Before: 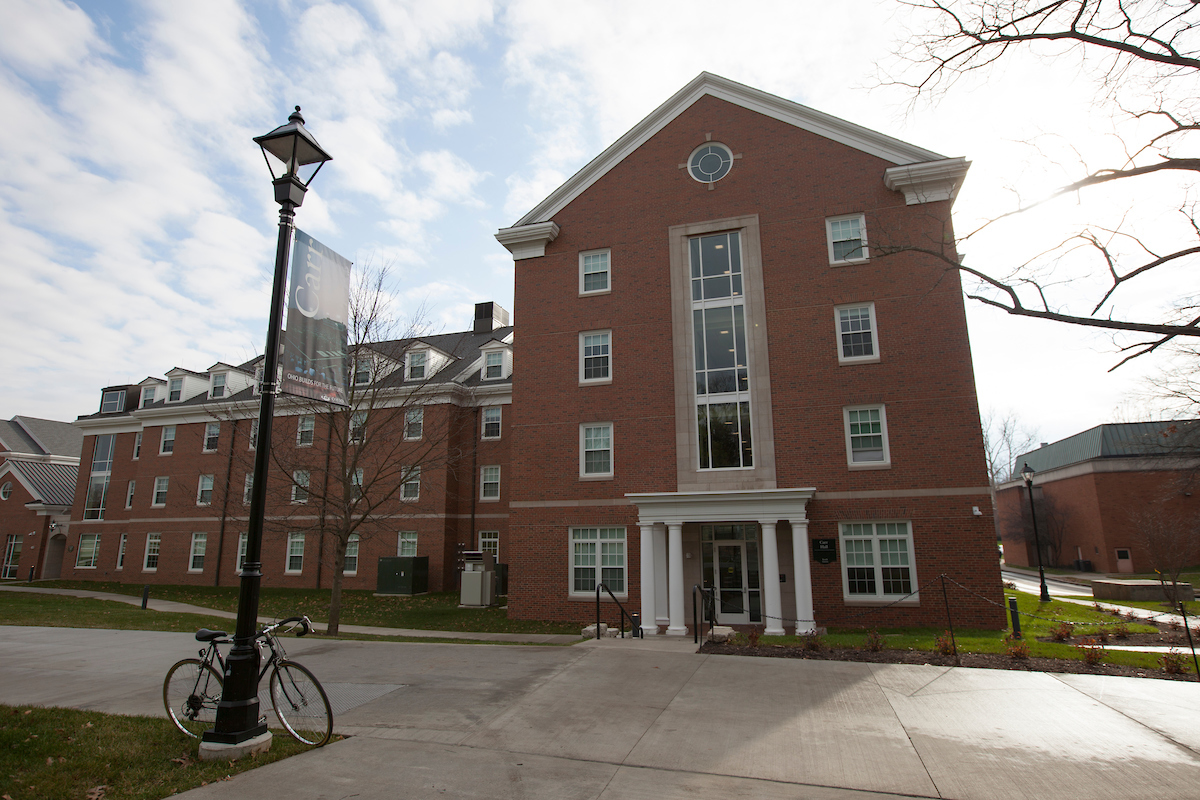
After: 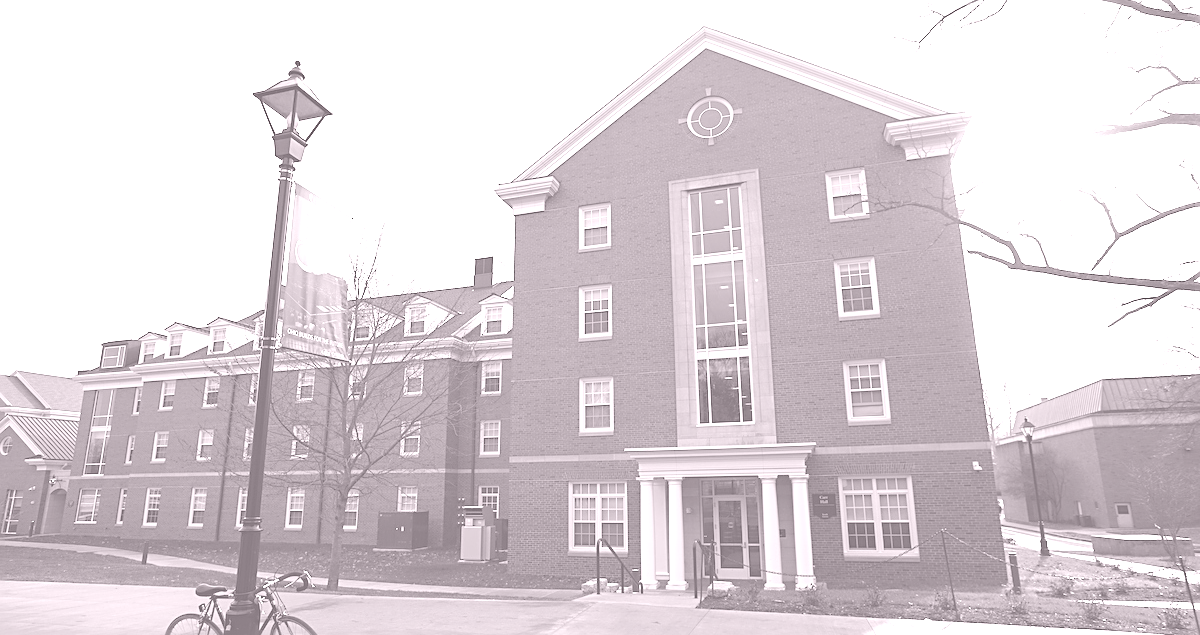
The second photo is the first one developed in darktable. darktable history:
exposure: black level correction -0.003, exposure 0.04 EV, compensate highlight preservation false
crop and rotate: top 5.667%, bottom 14.937%
sharpen: on, module defaults
colorize: hue 25.2°, saturation 83%, source mix 82%, lightness 79%, version 1
